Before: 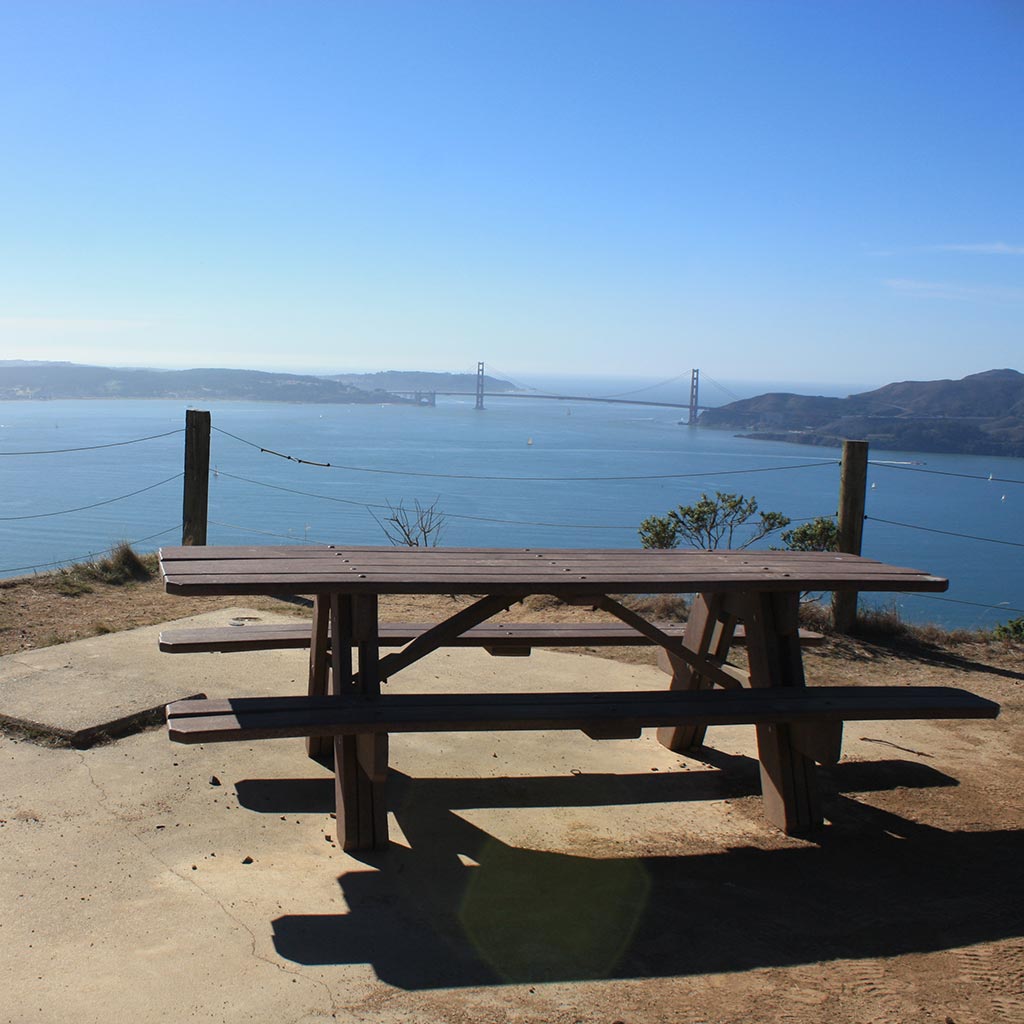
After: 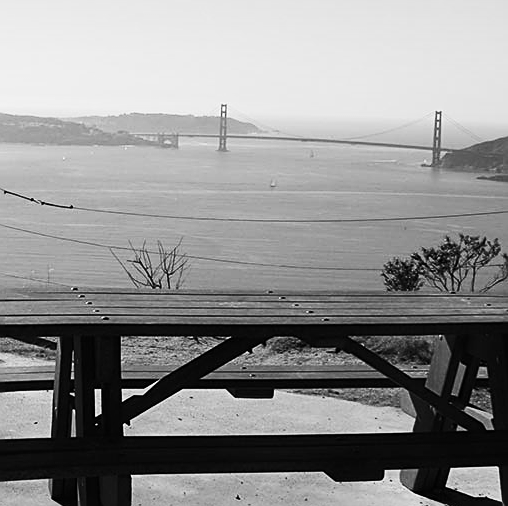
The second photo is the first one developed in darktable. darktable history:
crop: left 25.117%, top 25.23%, right 25.209%, bottom 25.309%
sharpen: on, module defaults
color calibration: output gray [0.267, 0.423, 0.261, 0], illuminant as shot in camera, x 0.358, y 0.373, temperature 4628.91 K
contrast brightness saturation: contrast 0.289
